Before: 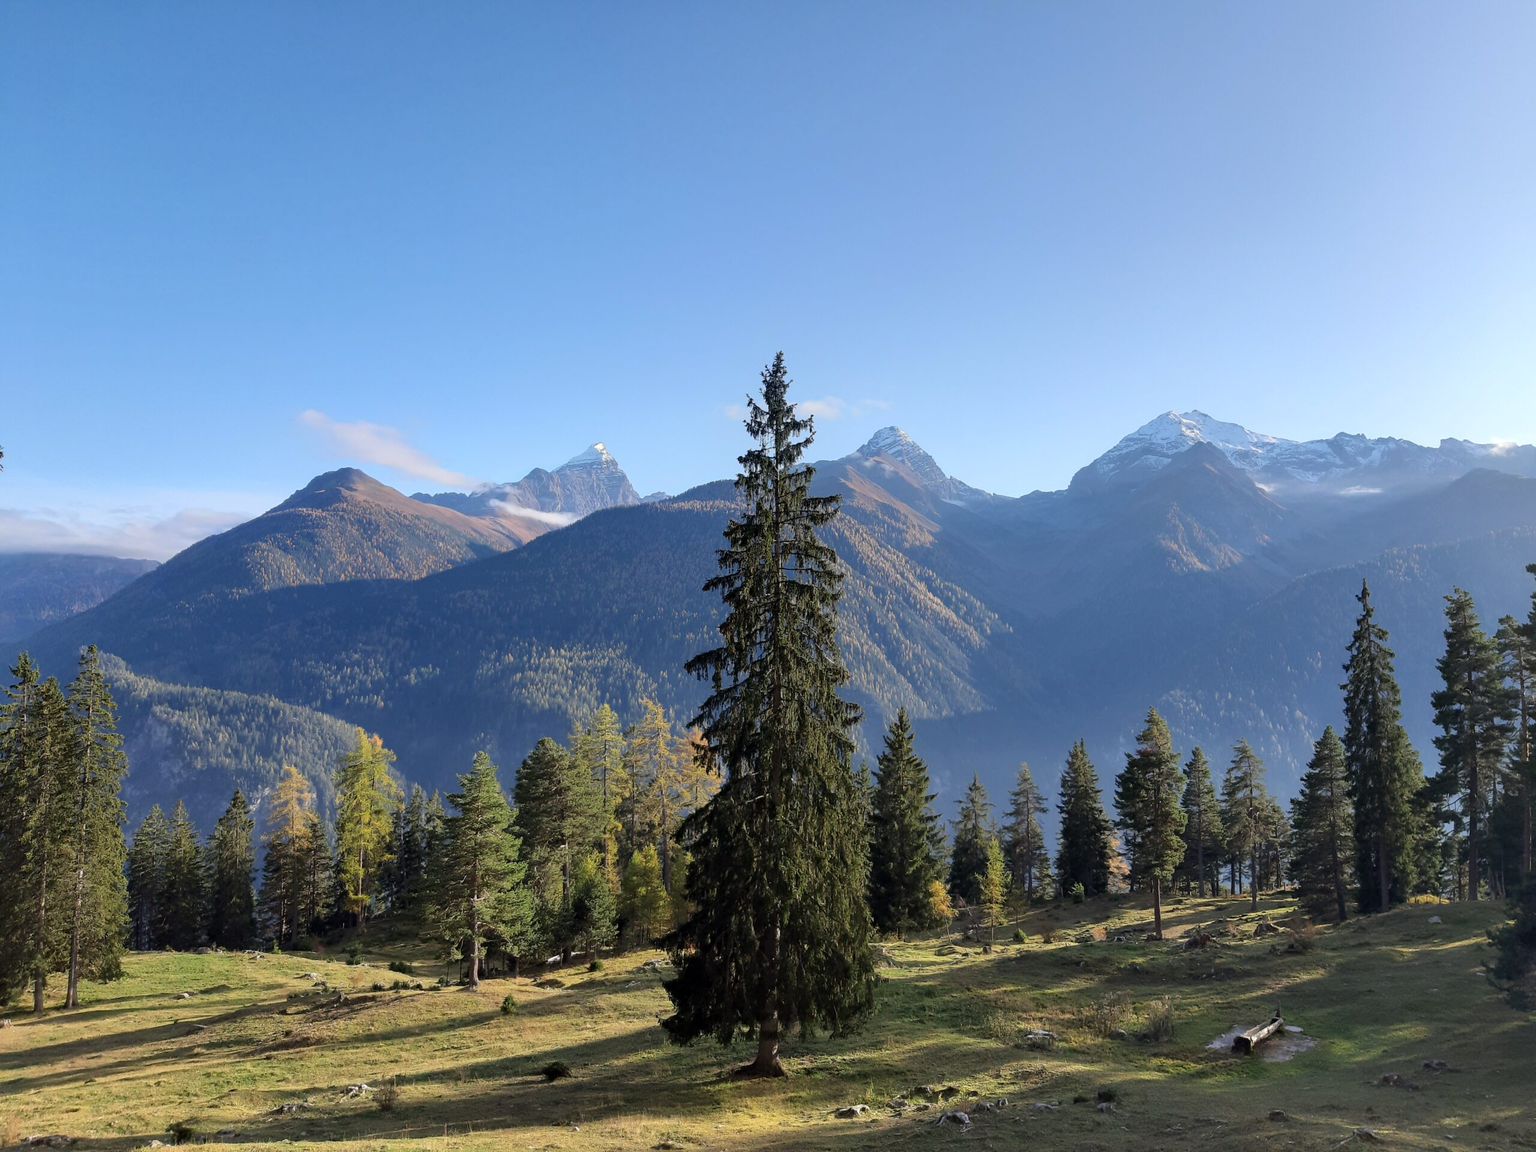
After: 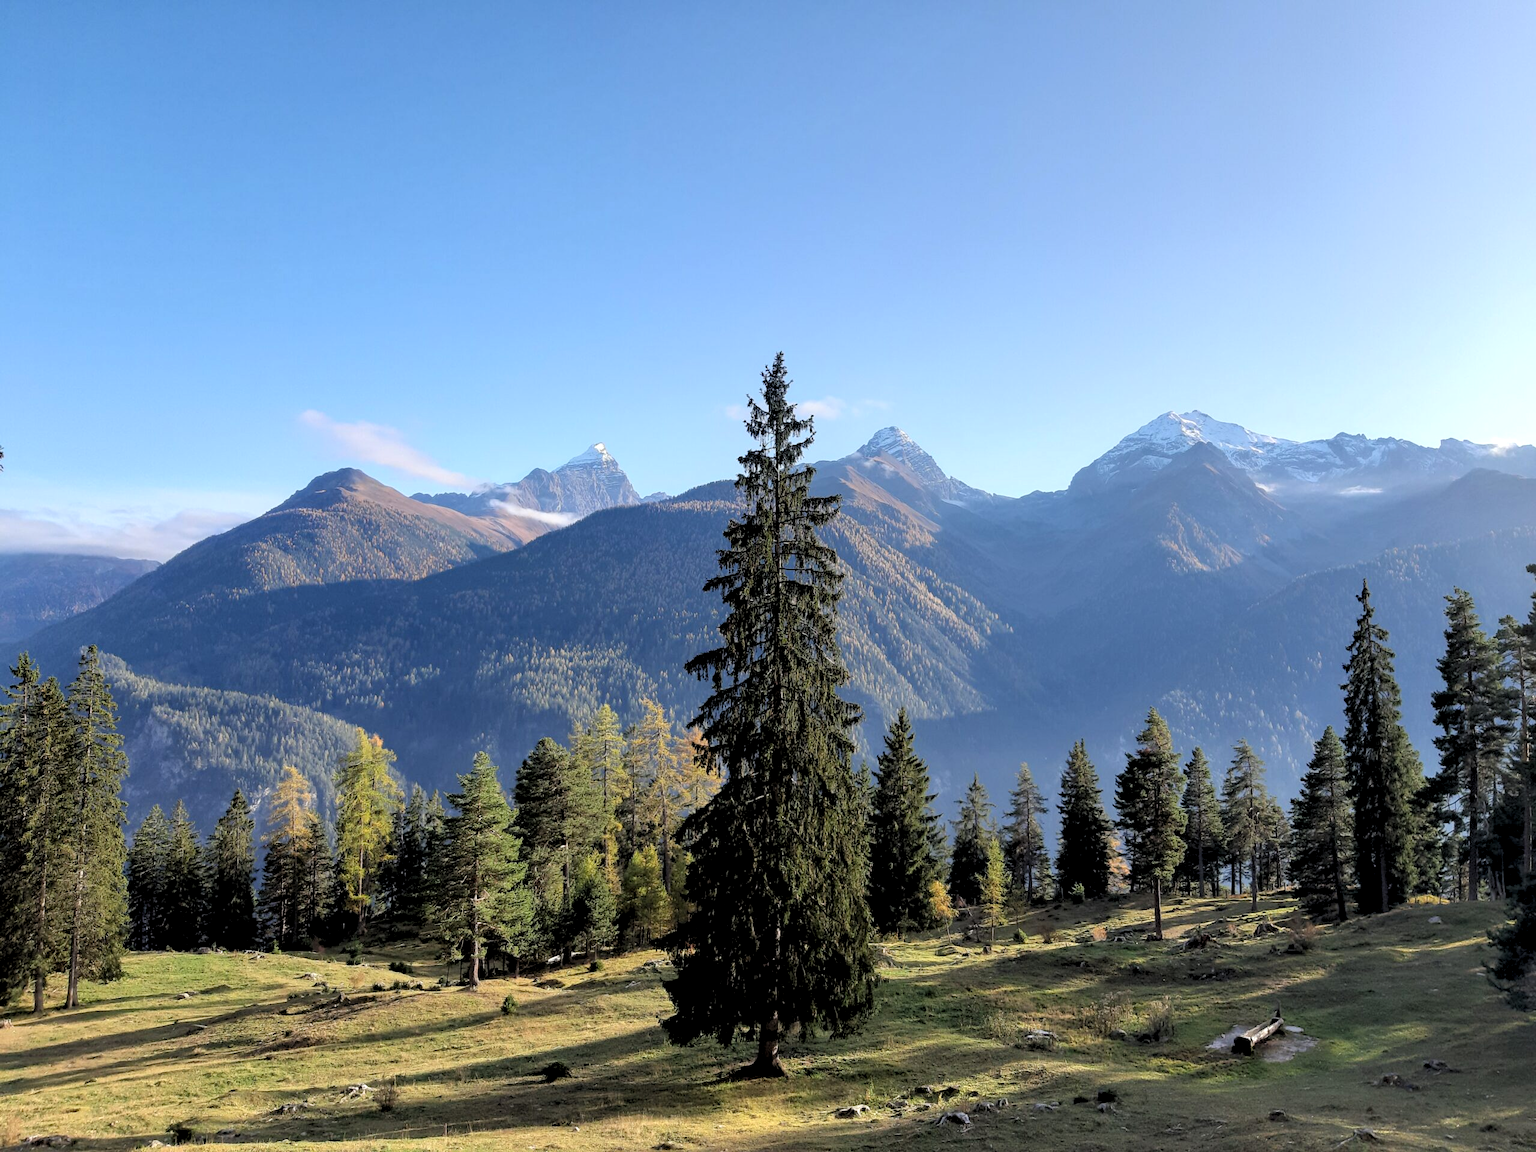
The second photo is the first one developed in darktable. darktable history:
local contrast: highlights 100%, shadows 100%, detail 120%, midtone range 0.2
rgb levels: levels [[0.013, 0.434, 0.89], [0, 0.5, 1], [0, 0.5, 1]]
